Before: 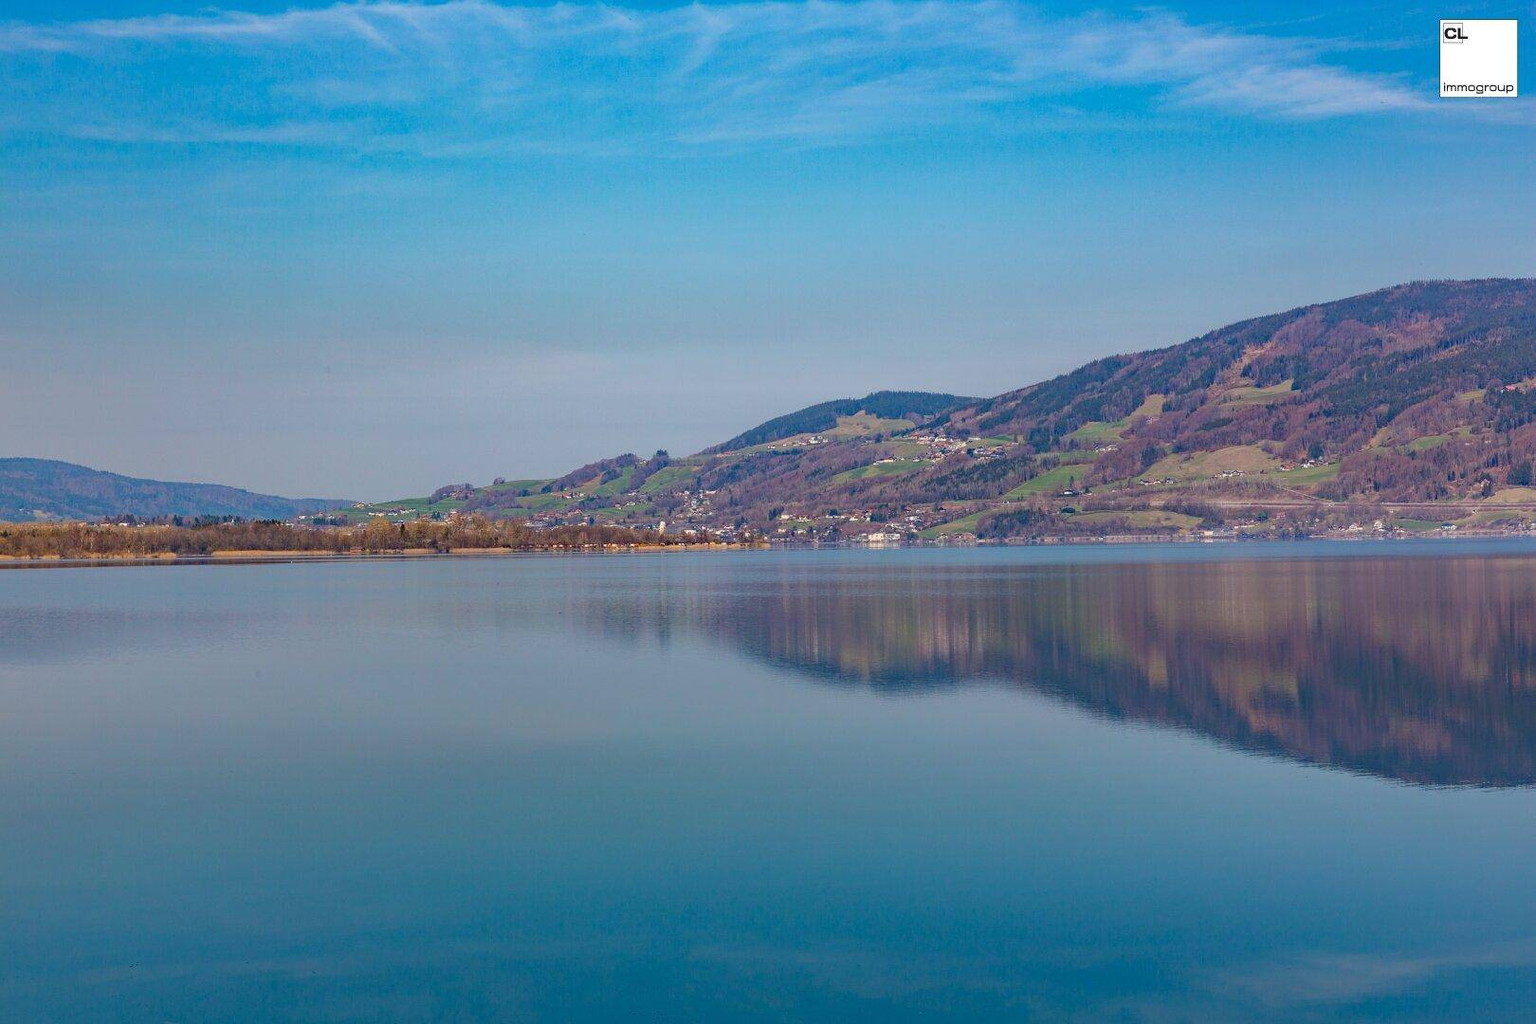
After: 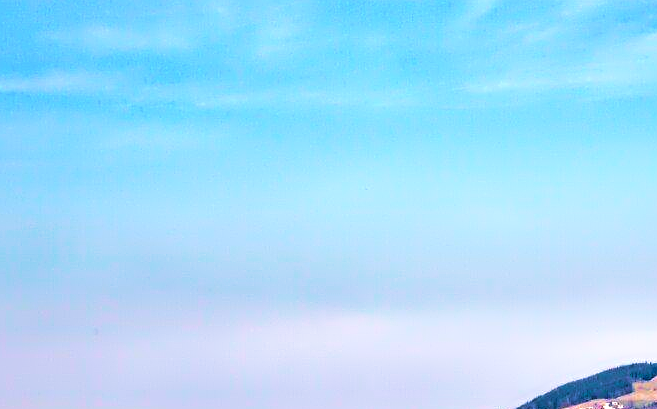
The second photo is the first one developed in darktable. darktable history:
crop: left 15.452%, top 5.459%, right 43.956%, bottom 56.62%
local contrast: mode bilateral grid, contrast 100, coarseness 100, detail 91%, midtone range 0.2
rgb levels: levels [[0.01, 0.419, 0.839], [0, 0.5, 1], [0, 0.5, 1]]
color correction: highlights a* 5.81, highlights b* 4.84
contrast equalizer: y [[0.783, 0.666, 0.575, 0.77, 0.556, 0.501], [0.5 ×6], [0.5 ×6], [0, 0.02, 0.272, 0.399, 0.062, 0], [0 ×6]]
haze removal: strength -0.05
velvia: strength 75%
exposure: black level correction 0, exposure 0.7 EV, compensate exposure bias true, compensate highlight preservation false
